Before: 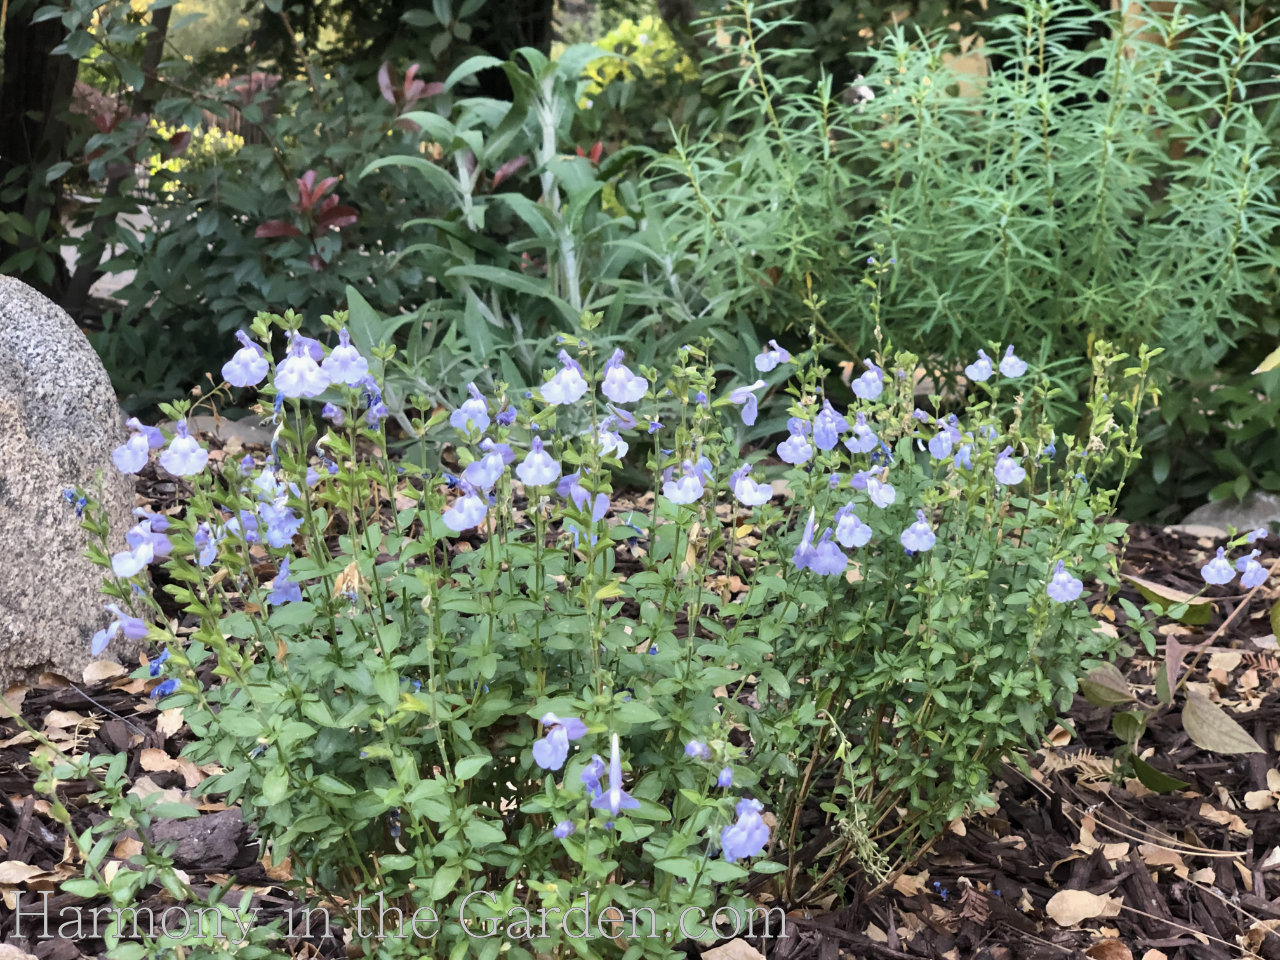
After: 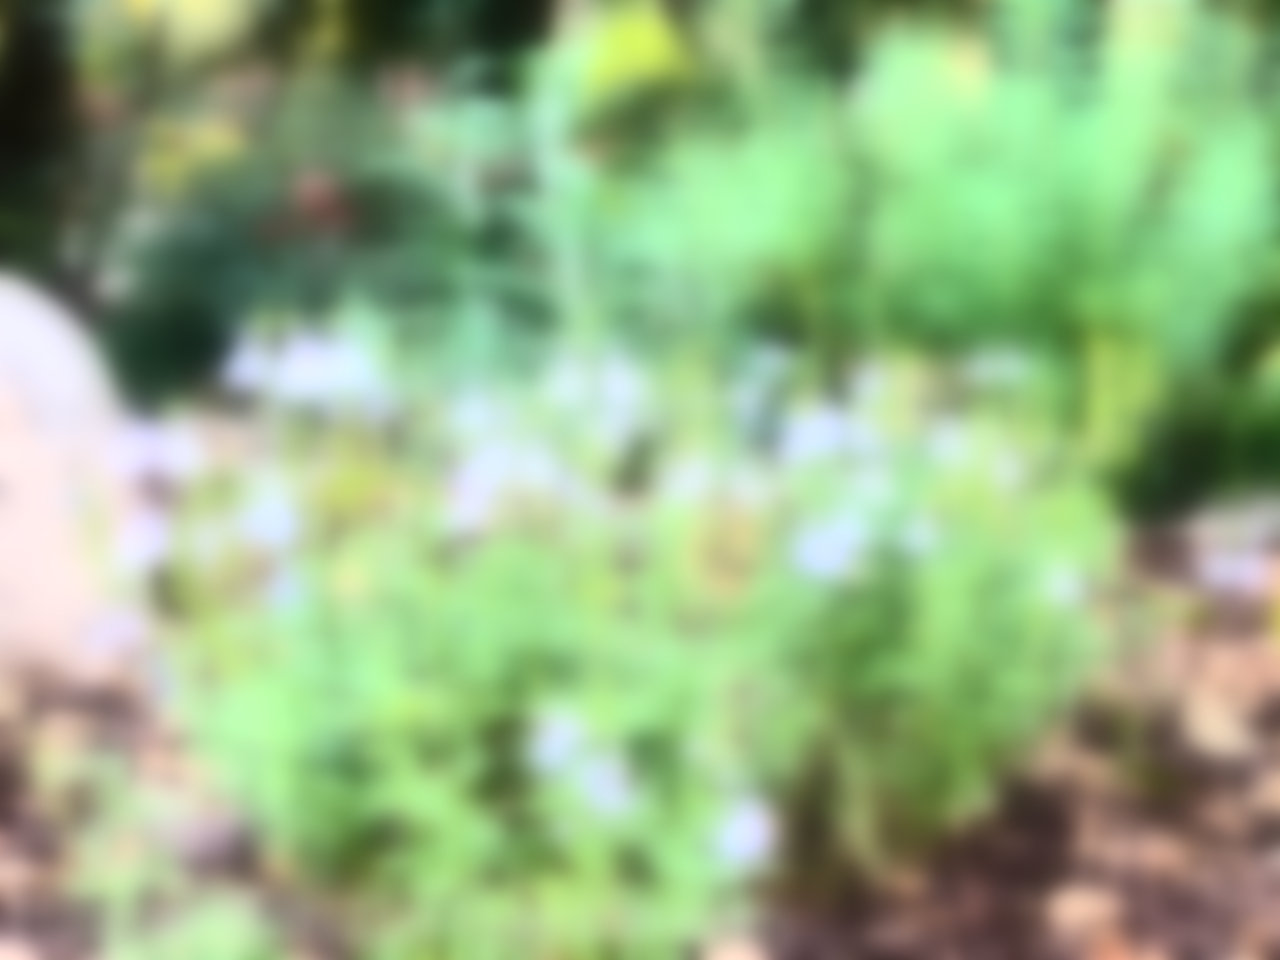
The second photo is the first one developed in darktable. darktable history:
exposure: black level correction 0, exposure 1.1 EV, compensate highlight preservation false
lowpass: radius 16, unbound 0
bloom: size 3%, threshold 100%, strength 0%
contrast brightness saturation: contrast 0.28
color balance: output saturation 120%
